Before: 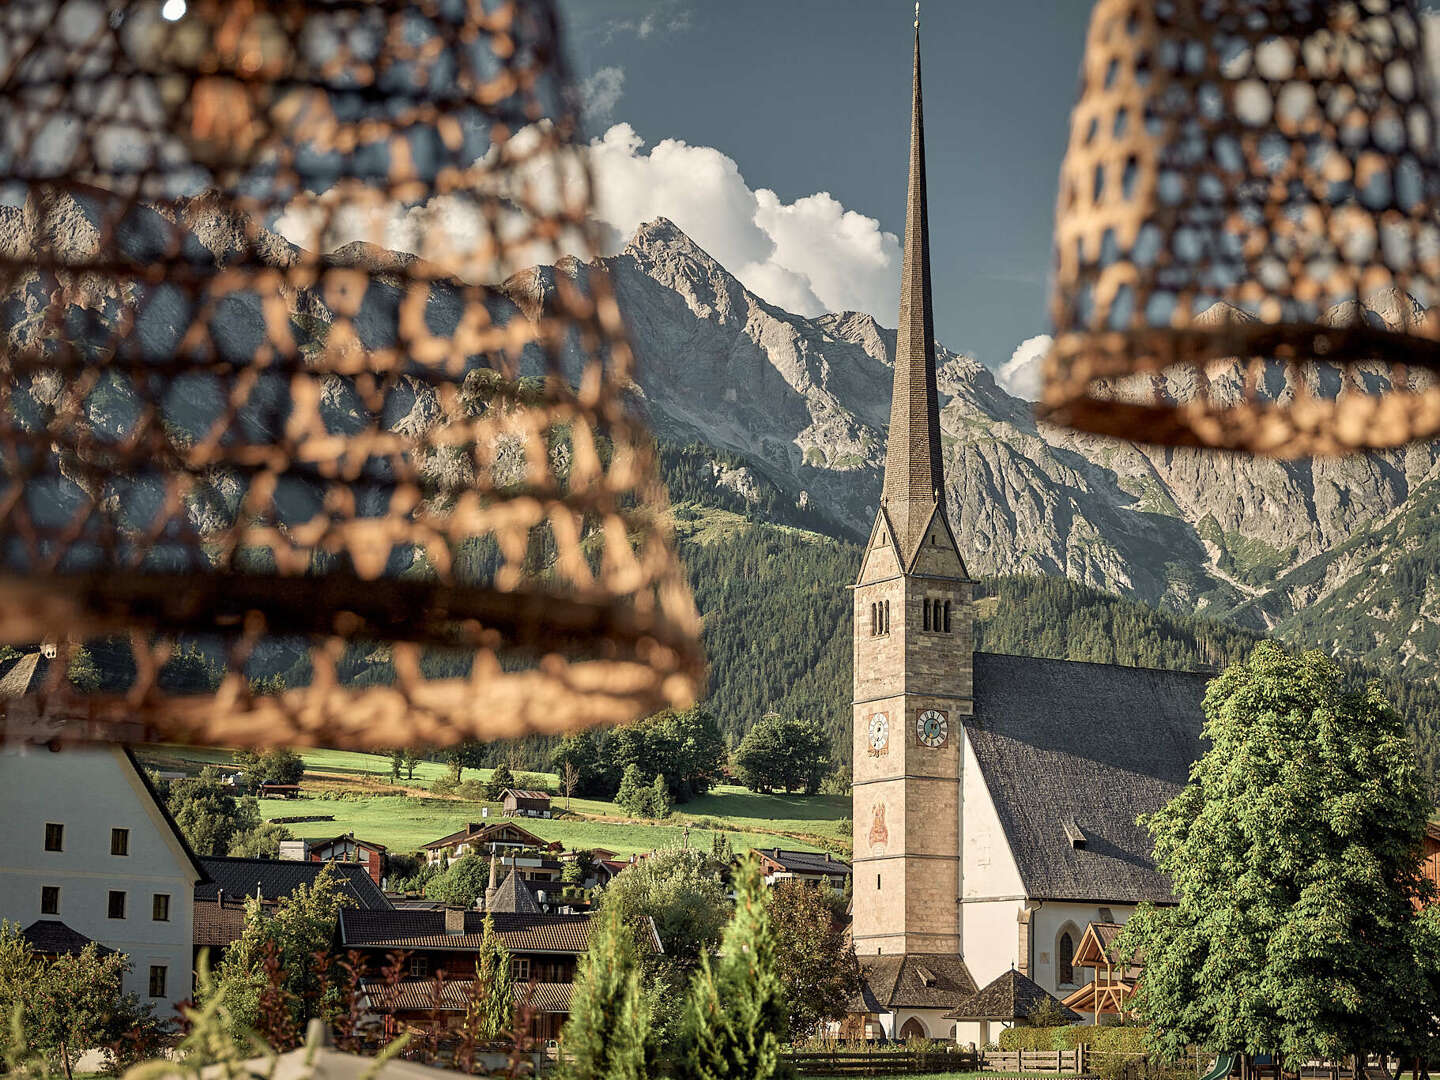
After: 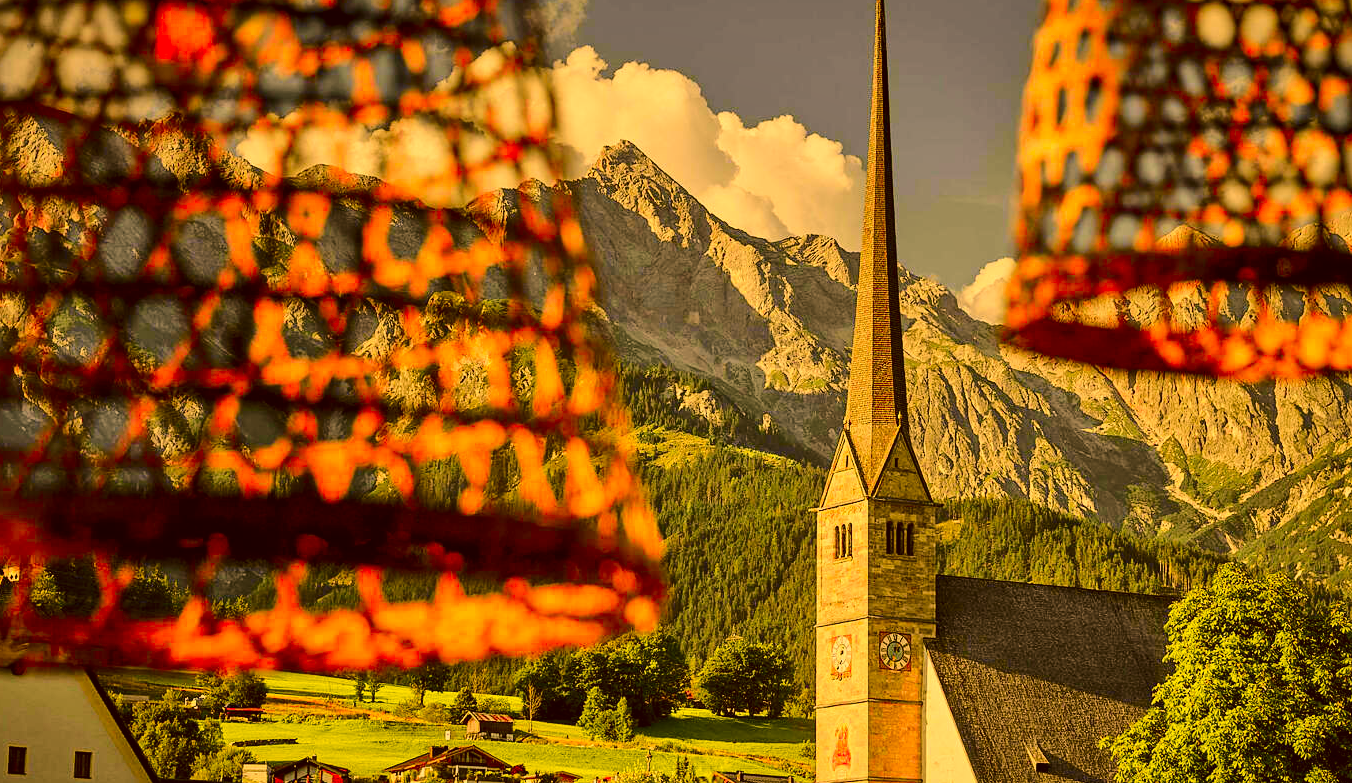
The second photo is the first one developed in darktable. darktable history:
crop: left 2.637%, top 7.149%, right 3.466%, bottom 20.268%
tone curve: curves: ch0 [(0, 0) (0.23, 0.189) (0.486, 0.52) (0.822, 0.825) (0.994, 0.955)]; ch1 [(0, 0) (0.226, 0.261) (0.379, 0.442) (0.469, 0.468) (0.495, 0.498) (0.514, 0.509) (0.561, 0.603) (0.59, 0.656) (1, 1)]; ch2 [(0, 0) (0.269, 0.299) (0.459, 0.43) (0.498, 0.5) (0.523, 0.52) (0.586, 0.569) (0.635, 0.617) (0.659, 0.681) (0.718, 0.764) (1, 1)], color space Lab, independent channels
local contrast: mode bilateral grid, contrast 20, coarseness 50, detail 120%, midtone range 0.2
shadows and highlights: shadows 37.16, highlights -28.13, soften with gaussian
color correction: highlights a* 10.94, highlights b* 29.84, shadows a* 2.73, shadows b* 16.86, saturation 1.73
